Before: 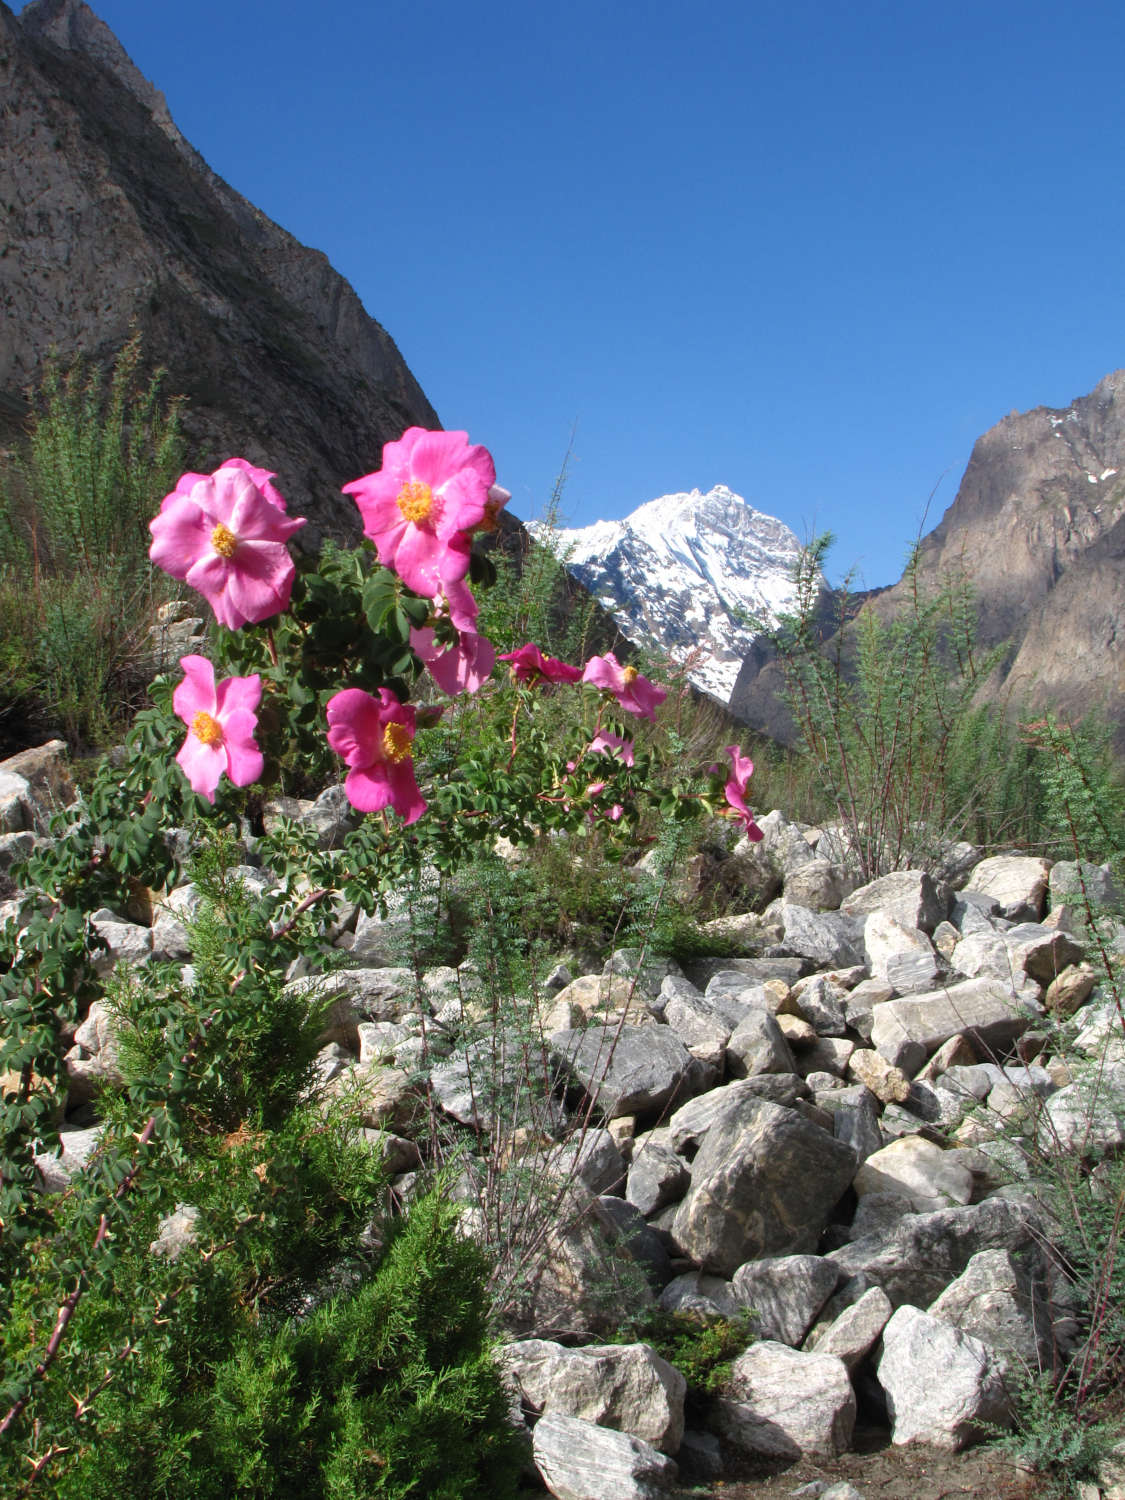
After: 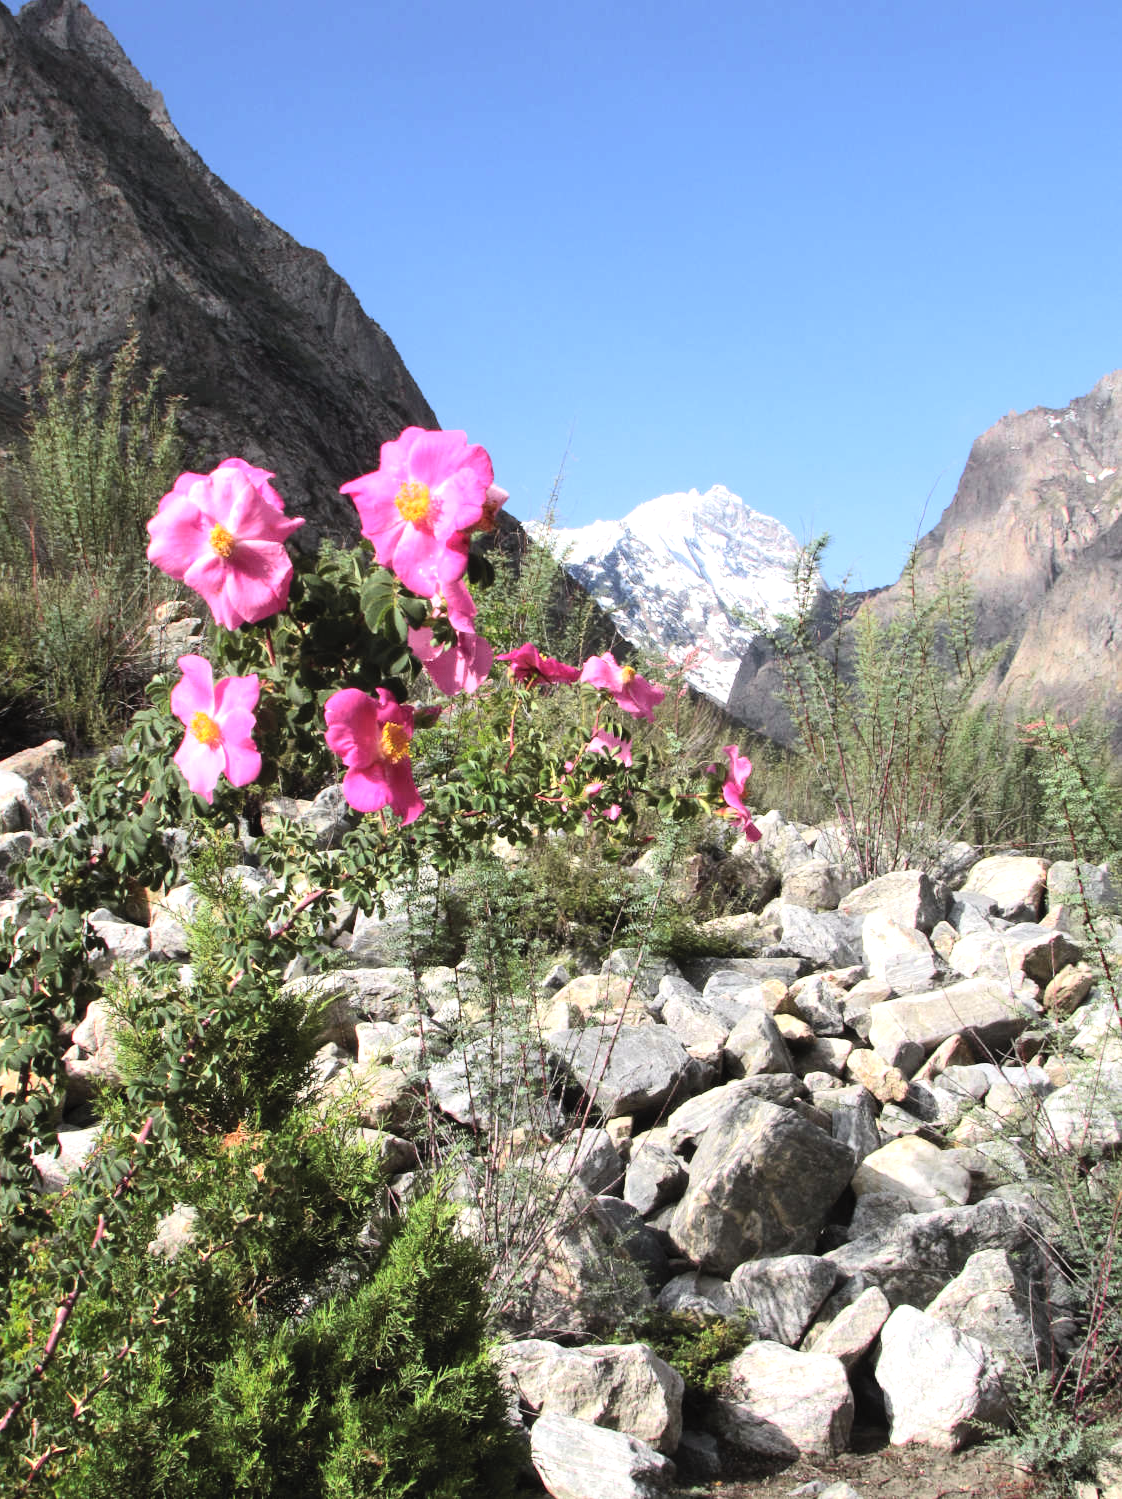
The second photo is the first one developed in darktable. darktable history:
contrast brightness saturation: contrast 0.135, brightness 0.207
tone curve: curves: ch0 [(0, 0.013) (0.036, 0.035) (0.274, 0.288) (0.504, 0.536) (0.844, 0.84) (1, 0.97)]; ch1 [(0, 0) (0.389, 0.403) (0.462, 0.48) (0.499, 0.5) (0.524, 0.529) (0.567, 0.603) (0.626, 0.651) (0.749, 0.781) (1, 1)]; ch2 [(0, 0) (0.464, 0.478) (0.5, 0.501) (0.533, 0.539) (0.599, 0.6) (0.704, 0.732) (1, 1)], color space Lab, independent channels, preserve colors none
crop and rotate: left 0.196%, bottom 0.007%
tone equalizer: -8 EV -0.718 EV, -7 EV -0.675 EV, -6 EV -0.623 EV, -5 EV -0.412 EV, -3 EV 0.379 EV, -2 EV 0.6 EV, -1 EV 0.69 EV, +0 EV 0.778 EV, edges refinement/feathering 500, mask exposure compensation -1.57 EV, preserve details no
